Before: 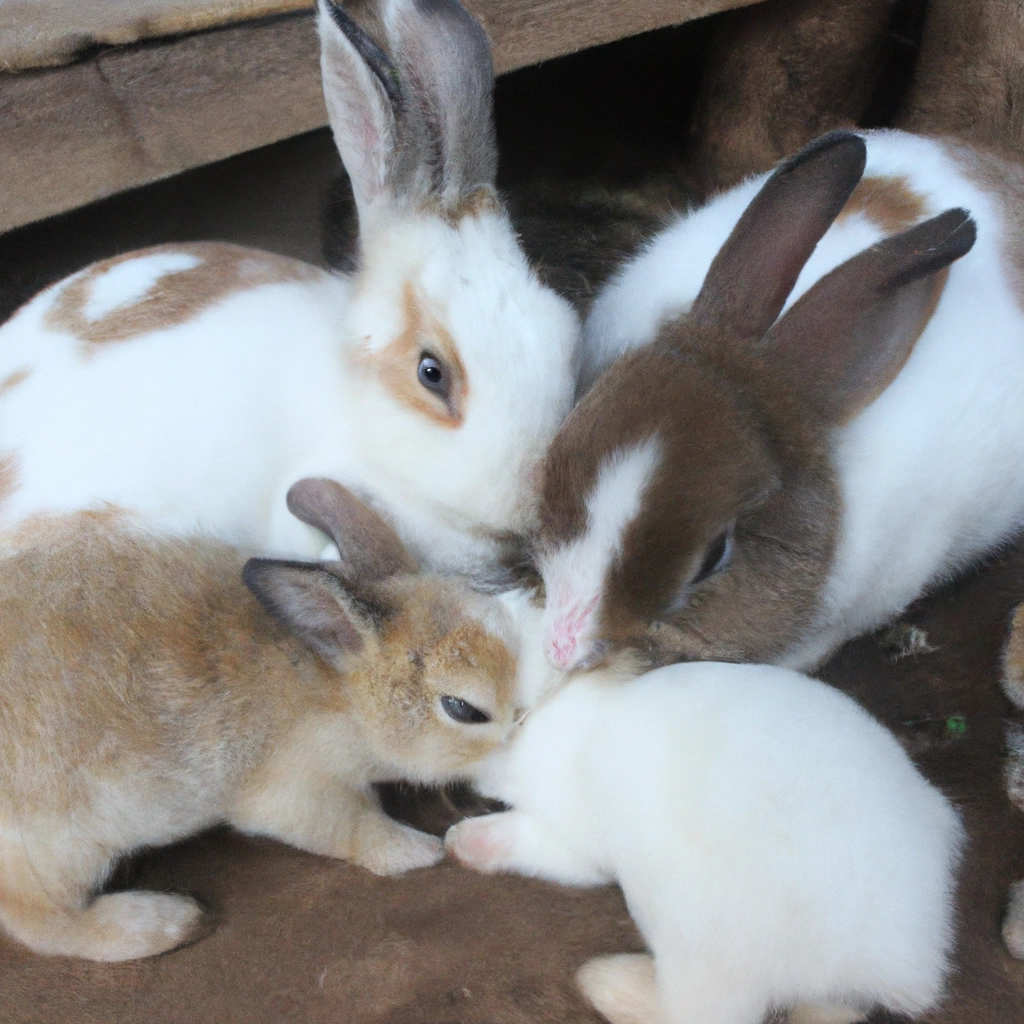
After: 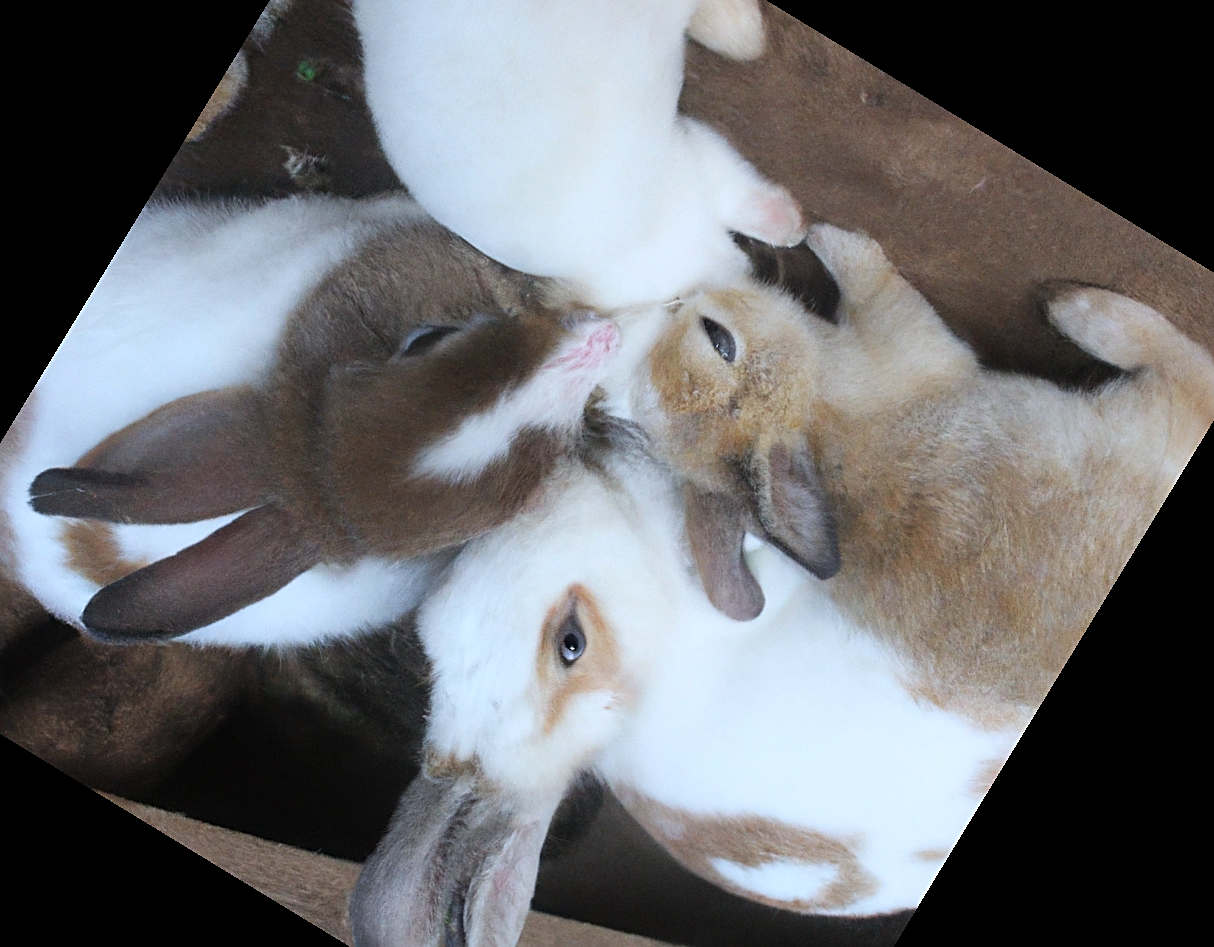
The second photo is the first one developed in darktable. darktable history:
crop and rotate: angle 148.68°, left 9.111%, top 15.603%, right 4.588%, bottom 17.041%
sharpen: on, module defaults
white balance: red 0.983, blue 1.036
